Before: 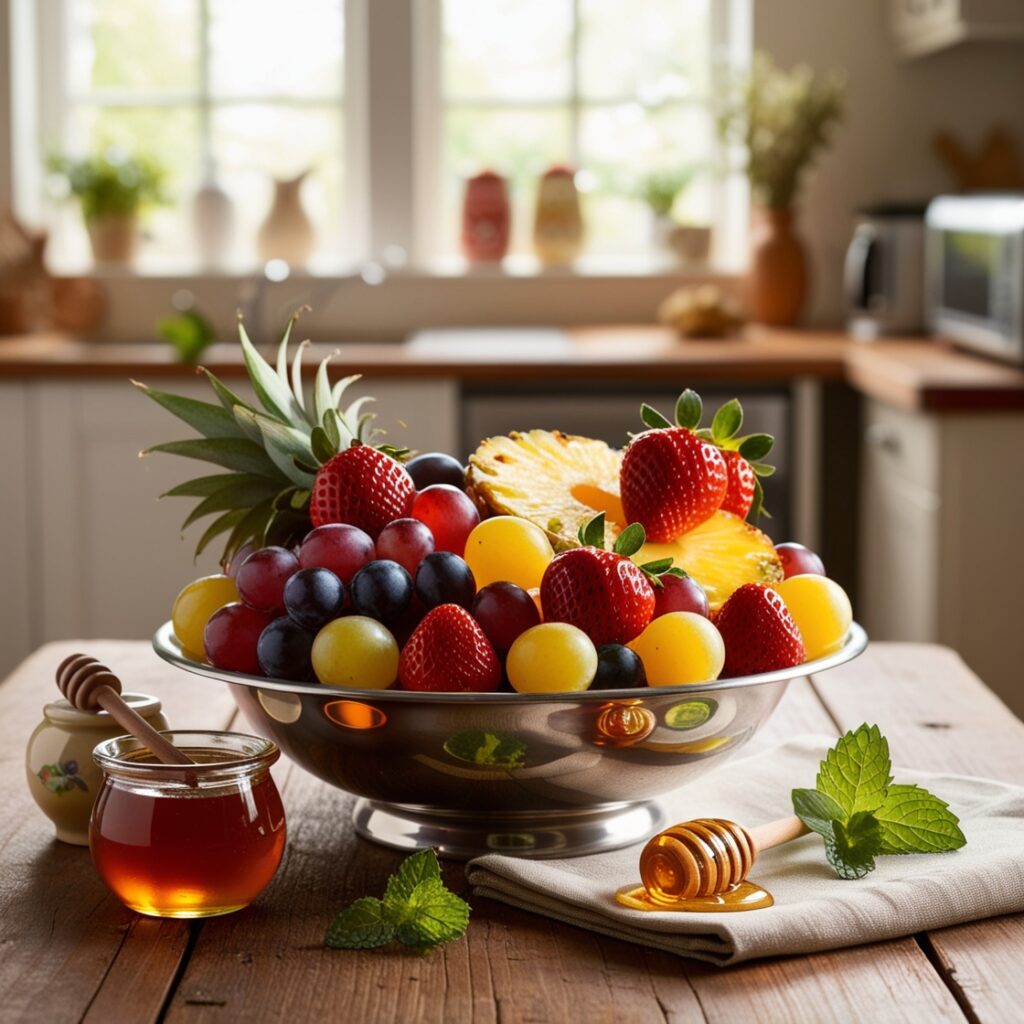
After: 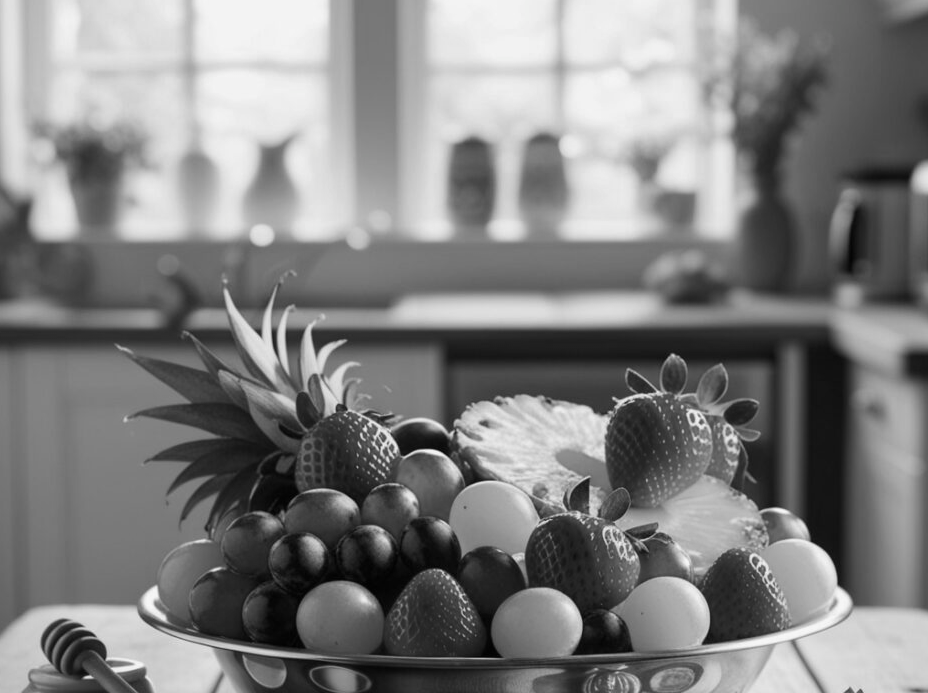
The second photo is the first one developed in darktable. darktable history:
crop: left 1.509%, top 3.452%, right 7.696%, bottom 28.452%
color calibration: output gray [0.31, 0.36, 0.33, 0], gray › normalize channels true, illuminant same as pipeline (D50), adaptation XYZ, x 0.346, y 0.359, gamut compression 0
color balance rgb: linear chroma grading › global chroma 15%, perceptual saturation grading › global saturation 30%
